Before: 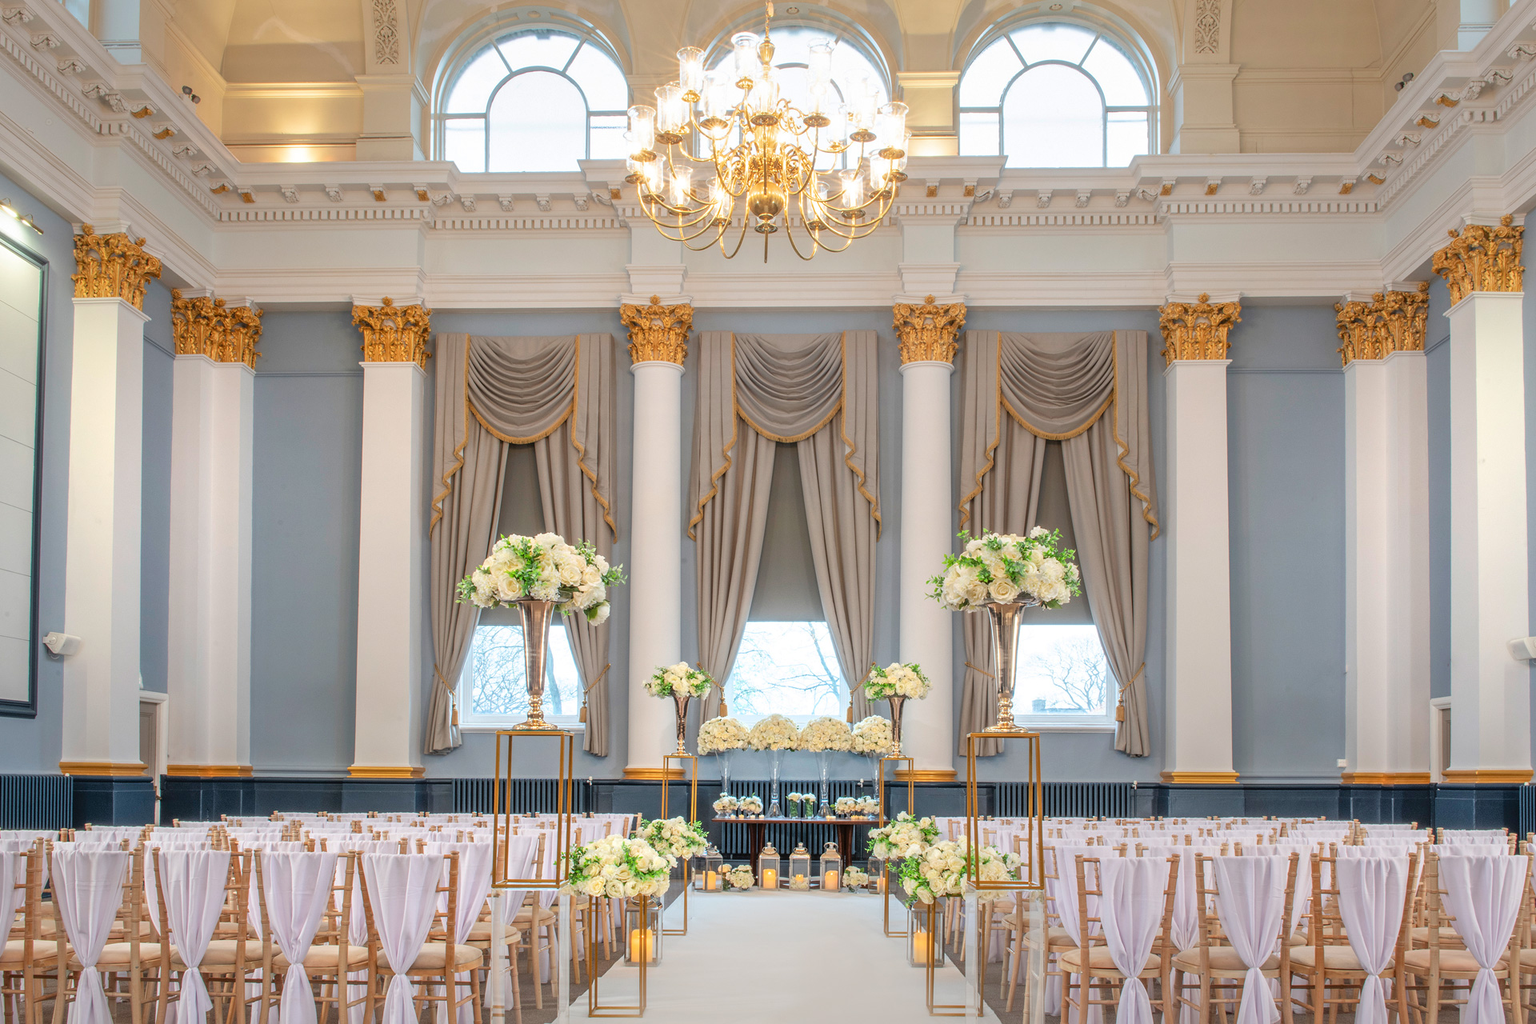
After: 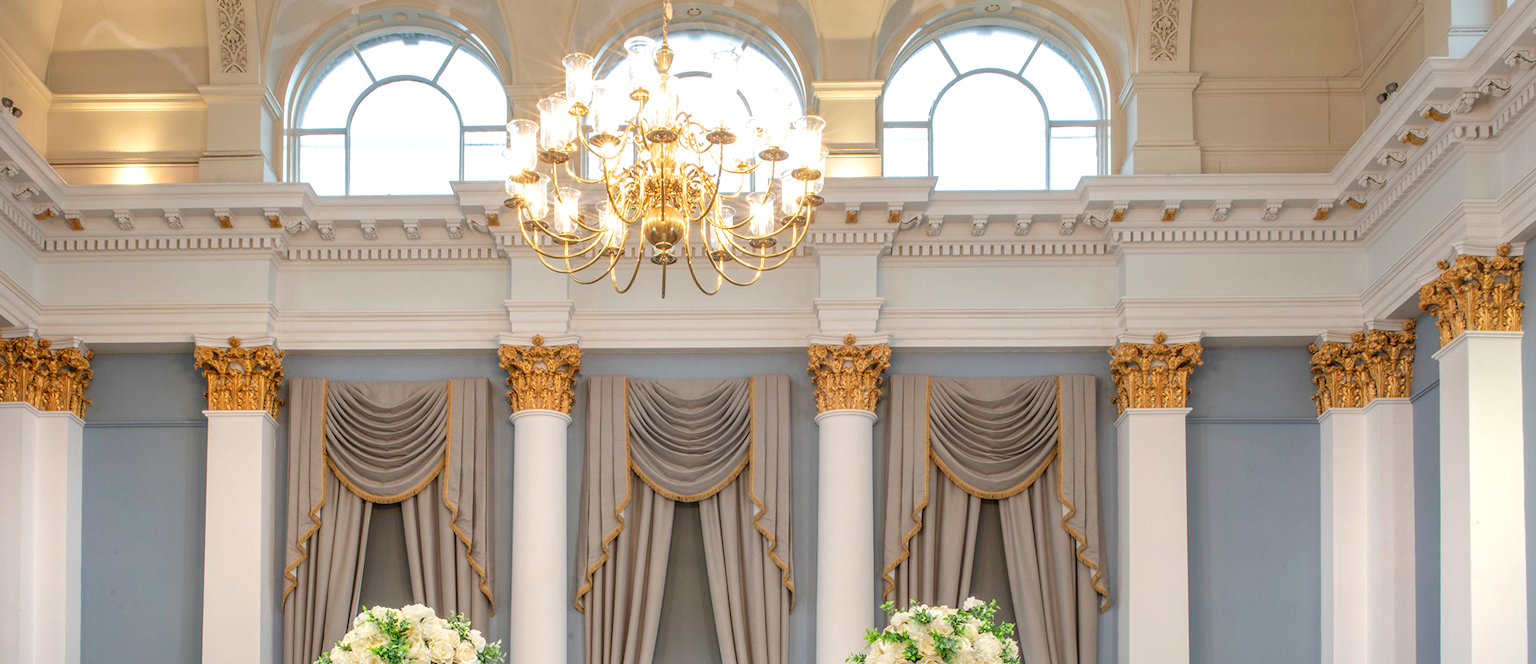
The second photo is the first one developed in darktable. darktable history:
local contrast: detail 130%
crop and rotate: left 11.812%, bottom 42.776%
